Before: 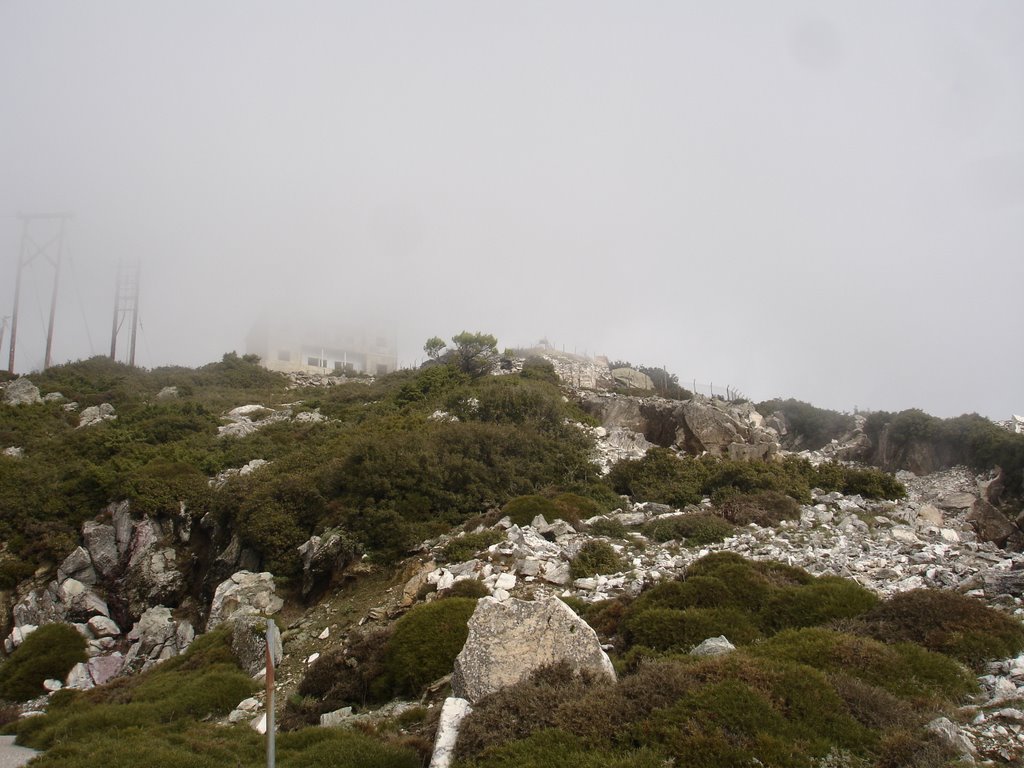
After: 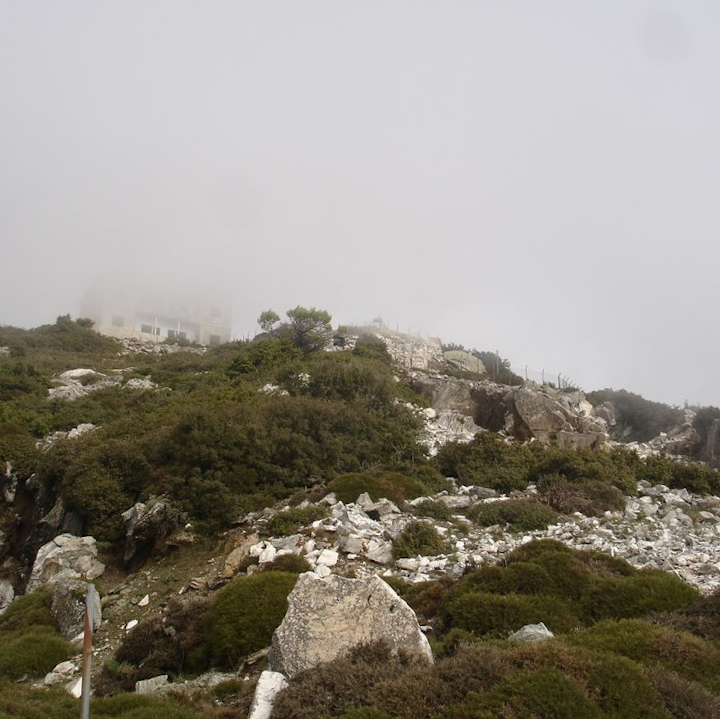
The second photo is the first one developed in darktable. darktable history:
crop and rotate: angle -2.87°, left 14.208%, top 0.02%, right 10.812%, bottom 0.088%
